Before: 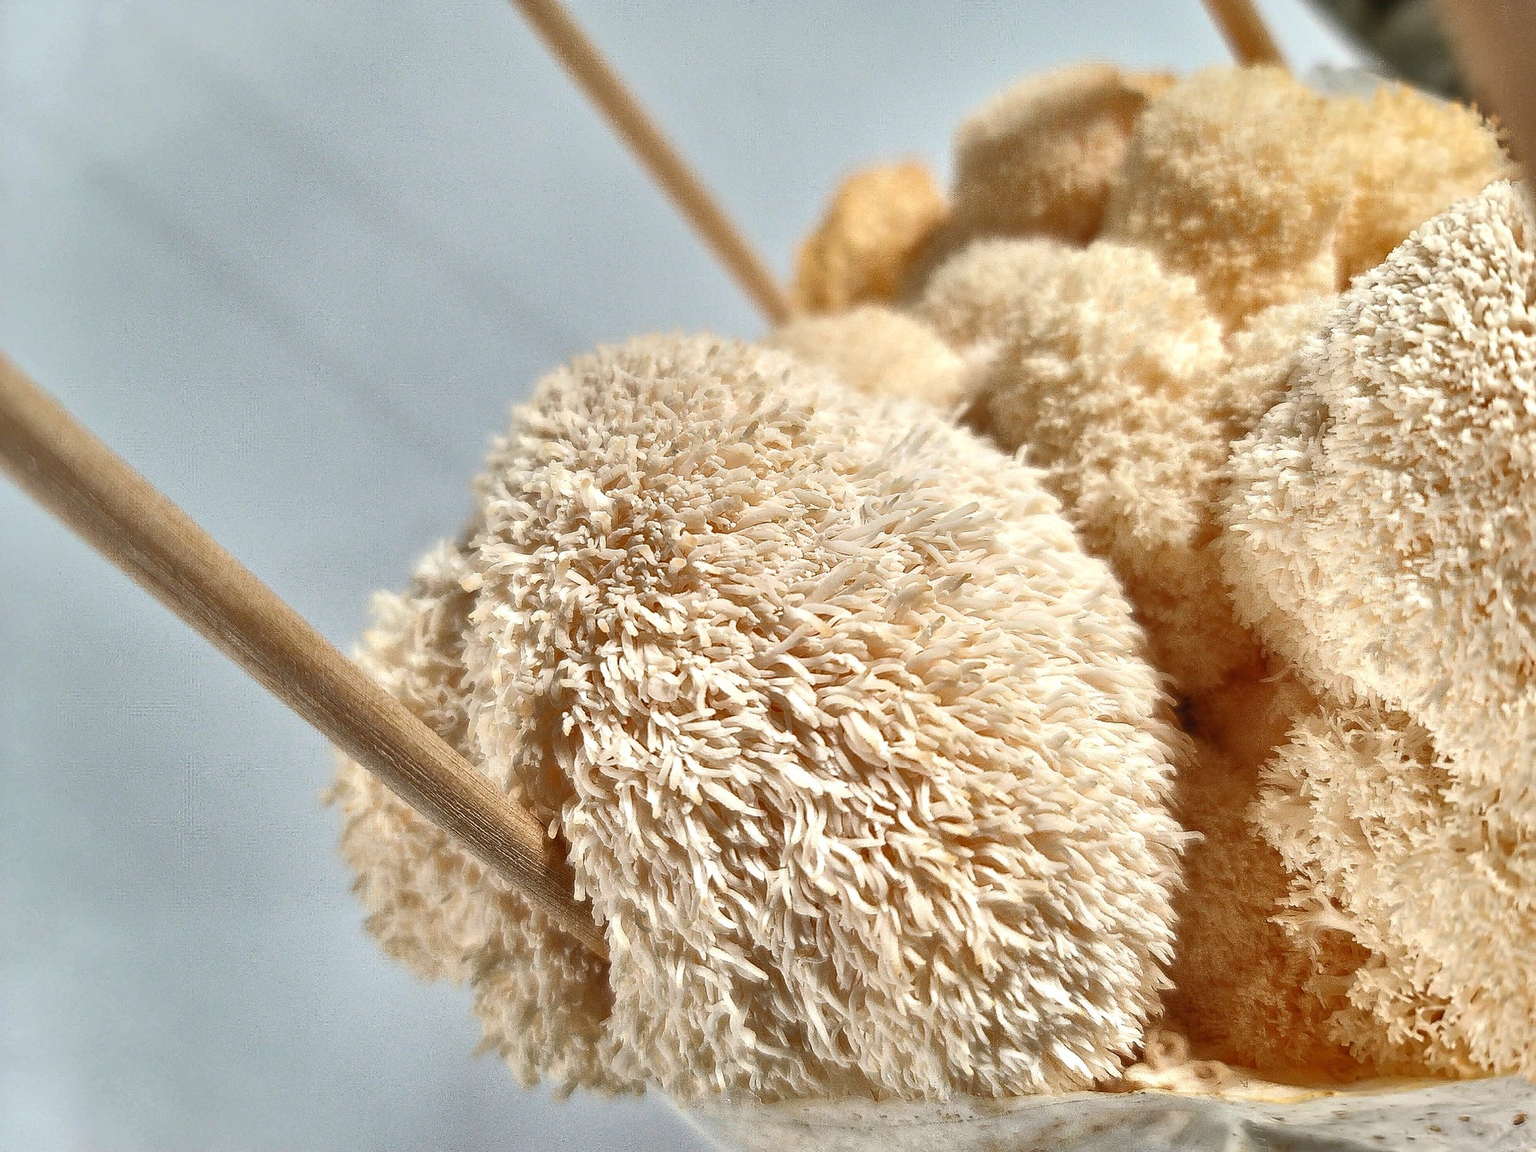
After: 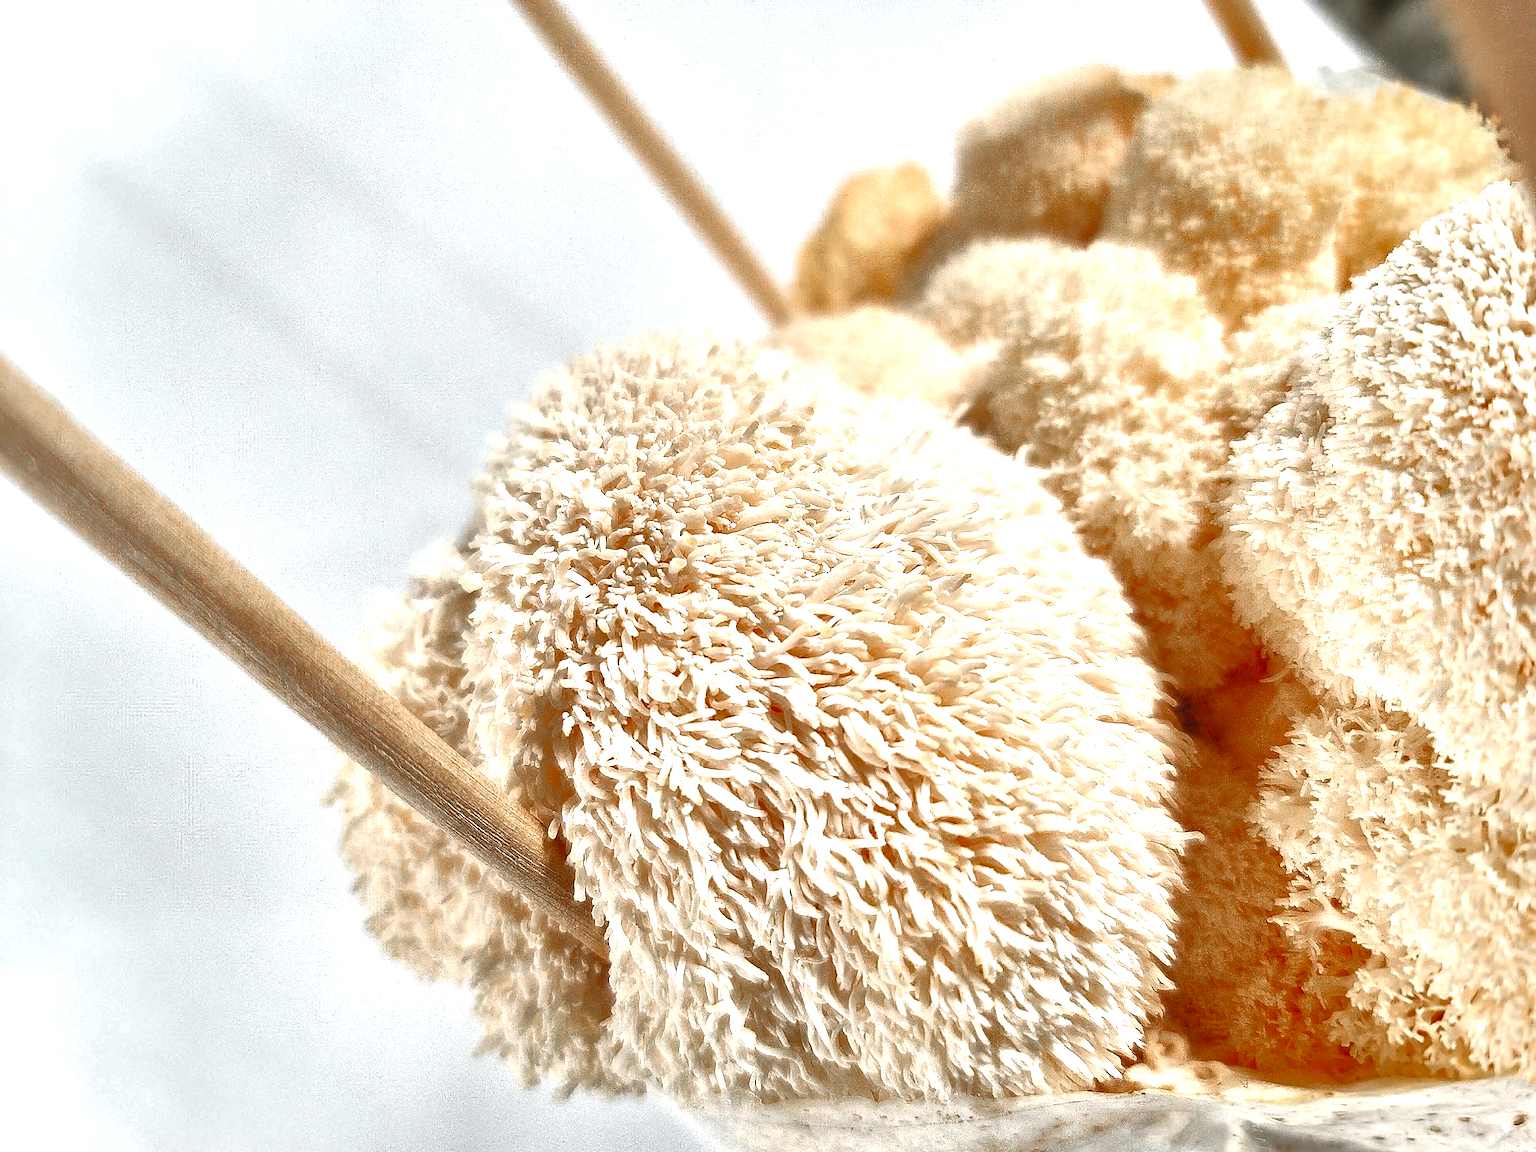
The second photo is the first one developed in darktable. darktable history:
contrast brightness saturation: saturation -0.06
exposure: exposure 1 EV, compensate highlight preservation false
color zones: curves: ch0 [(0, 0.48) (0.209, 0.398) (0.305, 0.332) (0.429, 0.493) (0.571, 0.5) (0.714, 0.5) (0.857, 0.5) (1, 0.48)]; ch1 [(0, 0.736) (0.143, 0.625) (0.225, 0.371) (0.429, 0.256) (0.571, 0.241) (0.714, 0.213) (0.857, 0.48) (1, 0.736)]; ch2 [(0, 0.448) (0.143, 0.498) (0.286, 0.5) (0.429, 0.5) (0.571, 0.5) (0.714, 0.5) (0.857, 0.5) (1, 0.448)]
